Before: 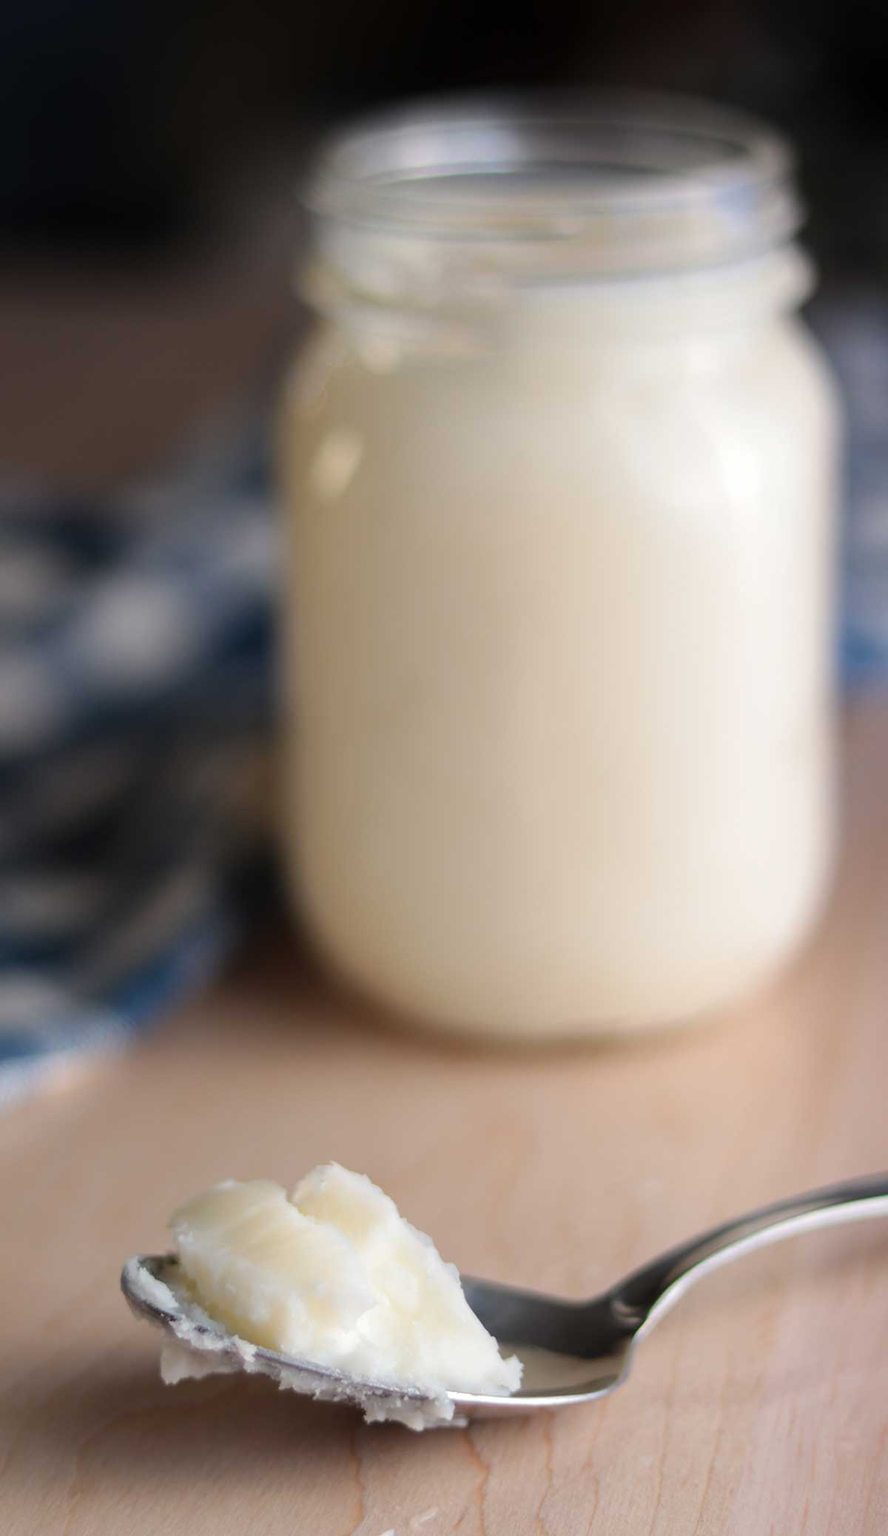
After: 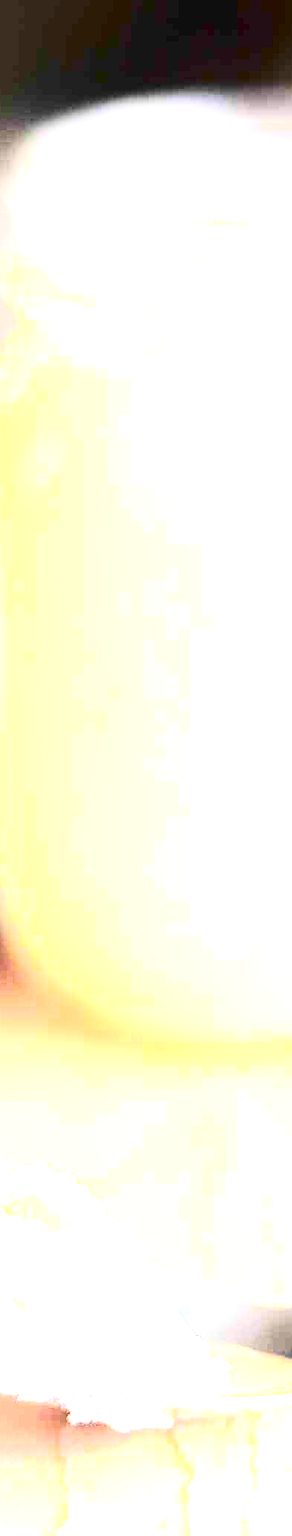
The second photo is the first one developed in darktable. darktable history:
crop: left 33.253%, right 33.681%
sharpen: on, module defaults
color balance rgb: shadows lift › luminance -20.04%, power › hue 60.63°, linear chroma grading › global chroma 15.004%, perceptual saturation grading › global saturation -1.962%, perceptual saturation grading › highlights -7.652%, perceptual saturation grading › mid-tones 8.551%, perceptual saturation grading › shadows 3.509%
contrast brightness saturation: contrast 0.412, brightness 0.046, saturation 0.246
exposure: black level correction 0, exposure 4.062 EV, compensate highlight preservation false
